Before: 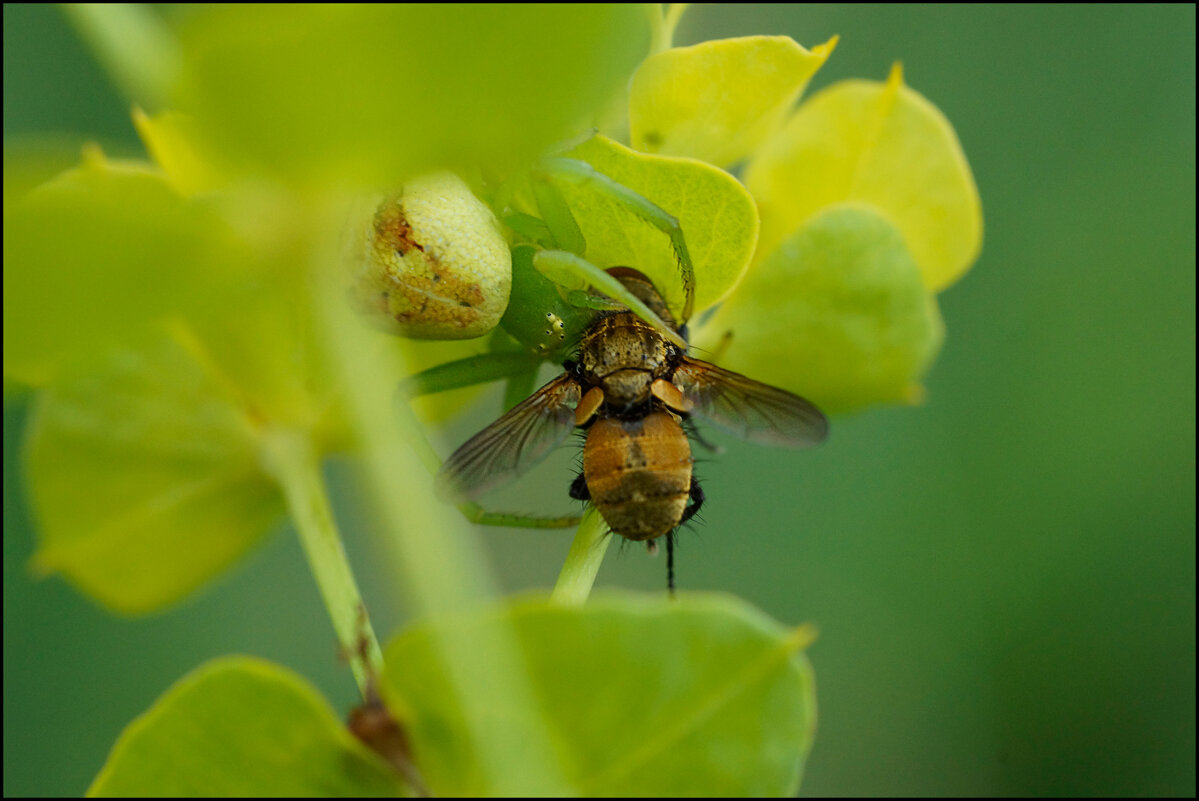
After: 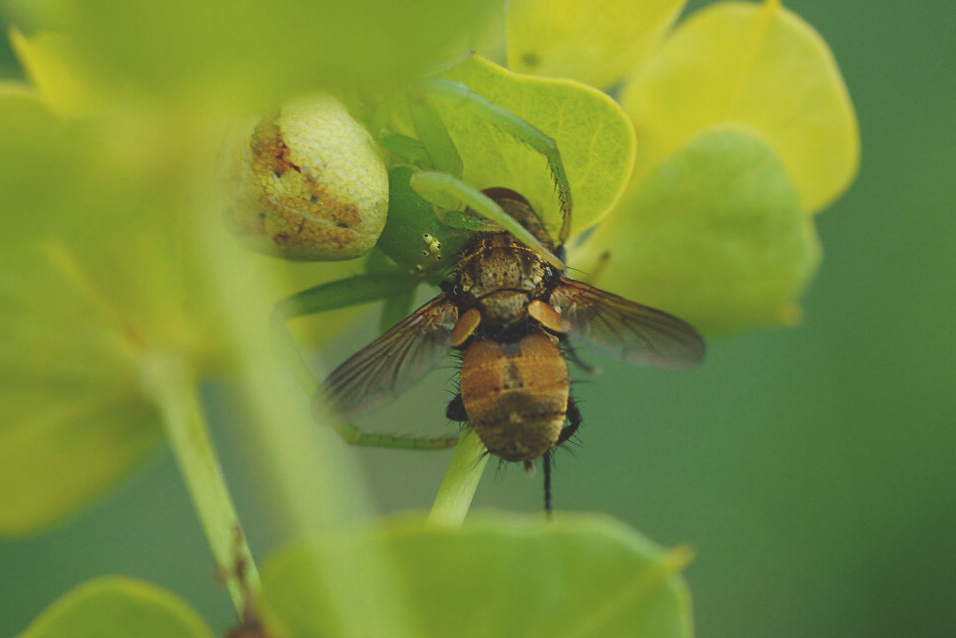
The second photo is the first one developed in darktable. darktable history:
exposure: black level correction -0.025, exposure -0.12 EV, compensate highlight preservation false
crop and rotate: left 10.273%, top 9.938%, right 9.987%, bottom 10.303%
